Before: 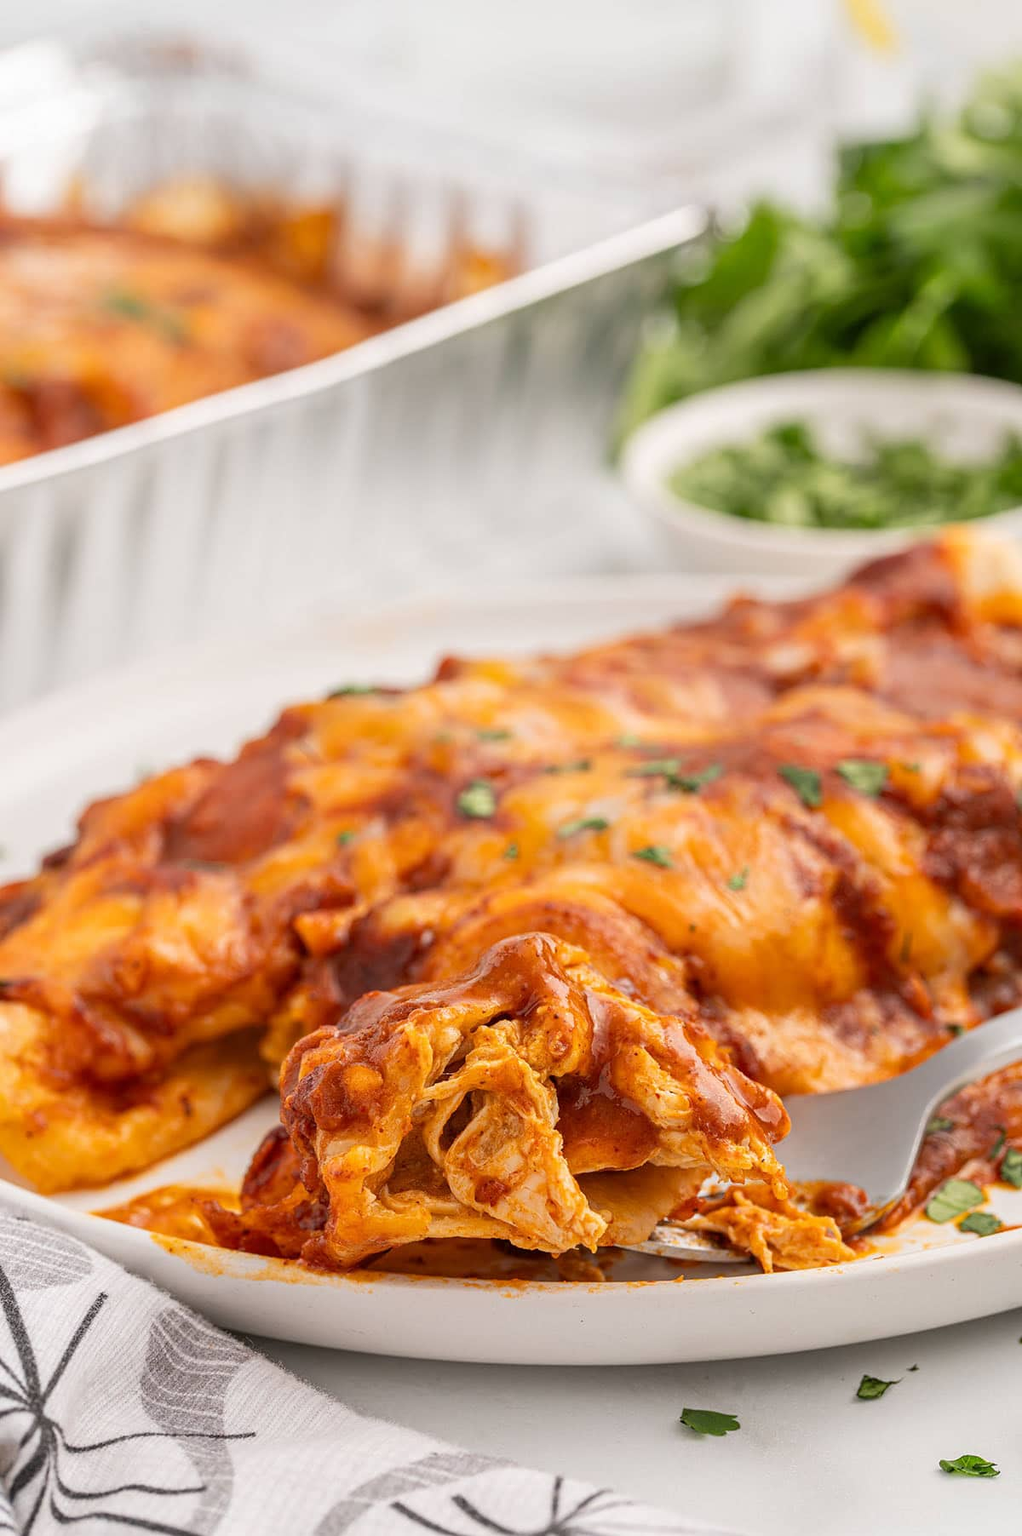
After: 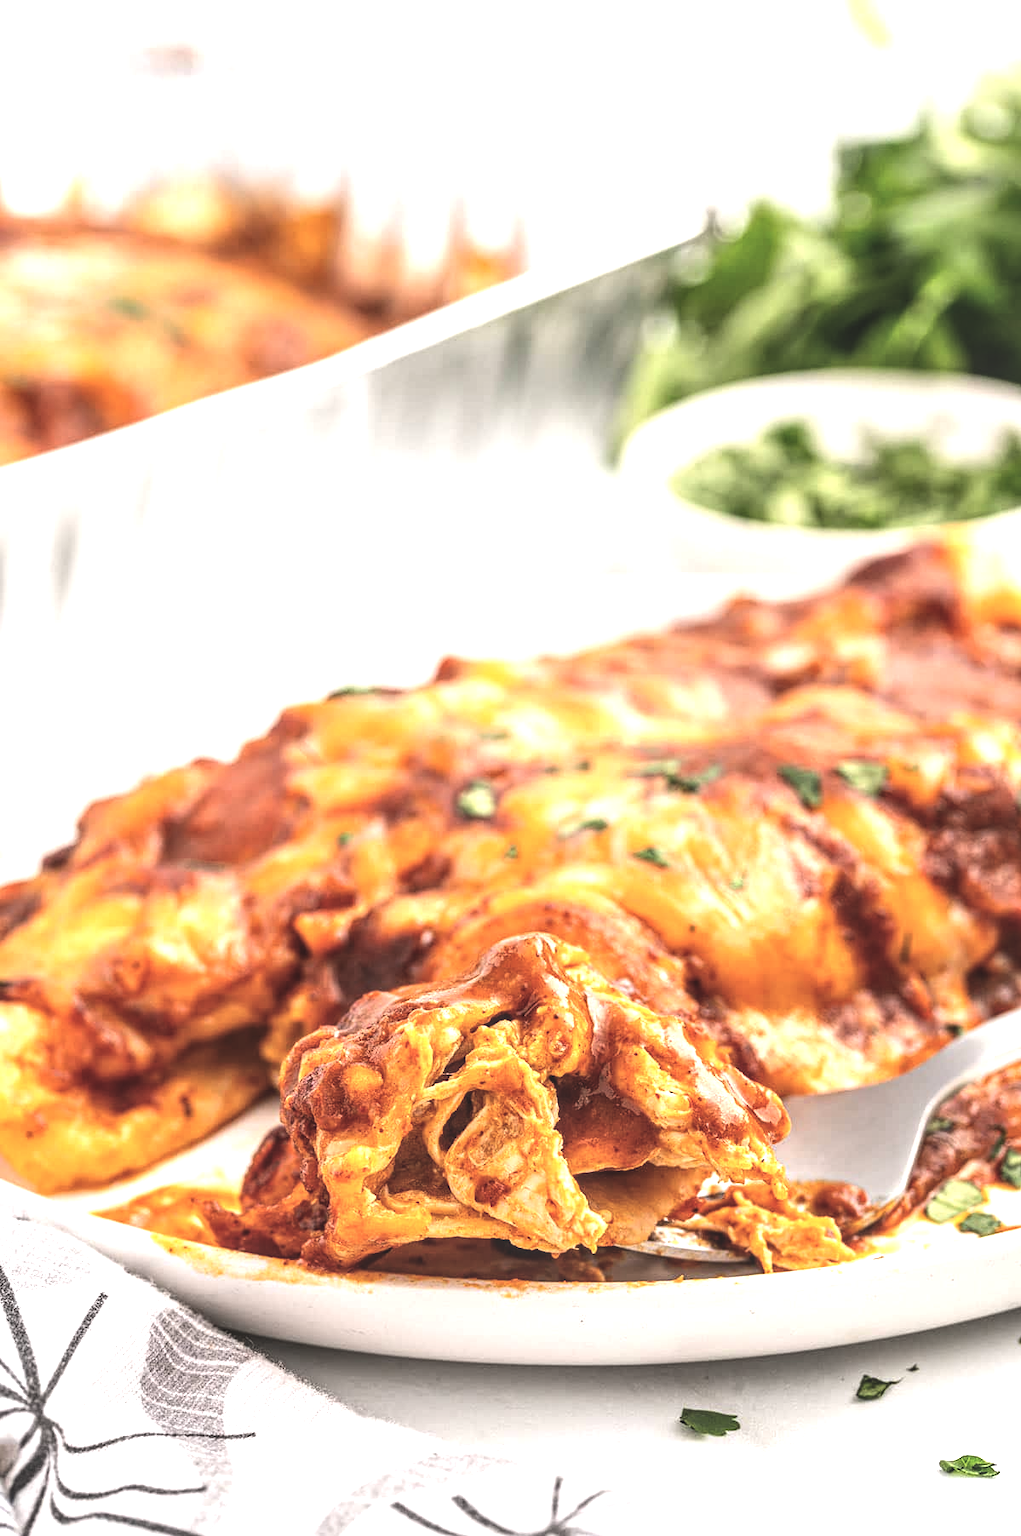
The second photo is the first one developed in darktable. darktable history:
local contrast: on, module defaults
tone equalizer: -8 EV -1.08 EV, -7 EV -1.01 EV, -6 EV -0.867 EV, -5 EV -0.578 EV, -3 EV 0.578 EV, -2 EV 0.867 EV, -1 EV 1.01 EV, +0 EV 1.08 EV, edges refinement/feathering 500, mask exposure compensation -1.57 EV, preserve details no
exposure: black level correction -0.028, compensate highlight preservation false
contrast brightness saturation: saturation -0.05
